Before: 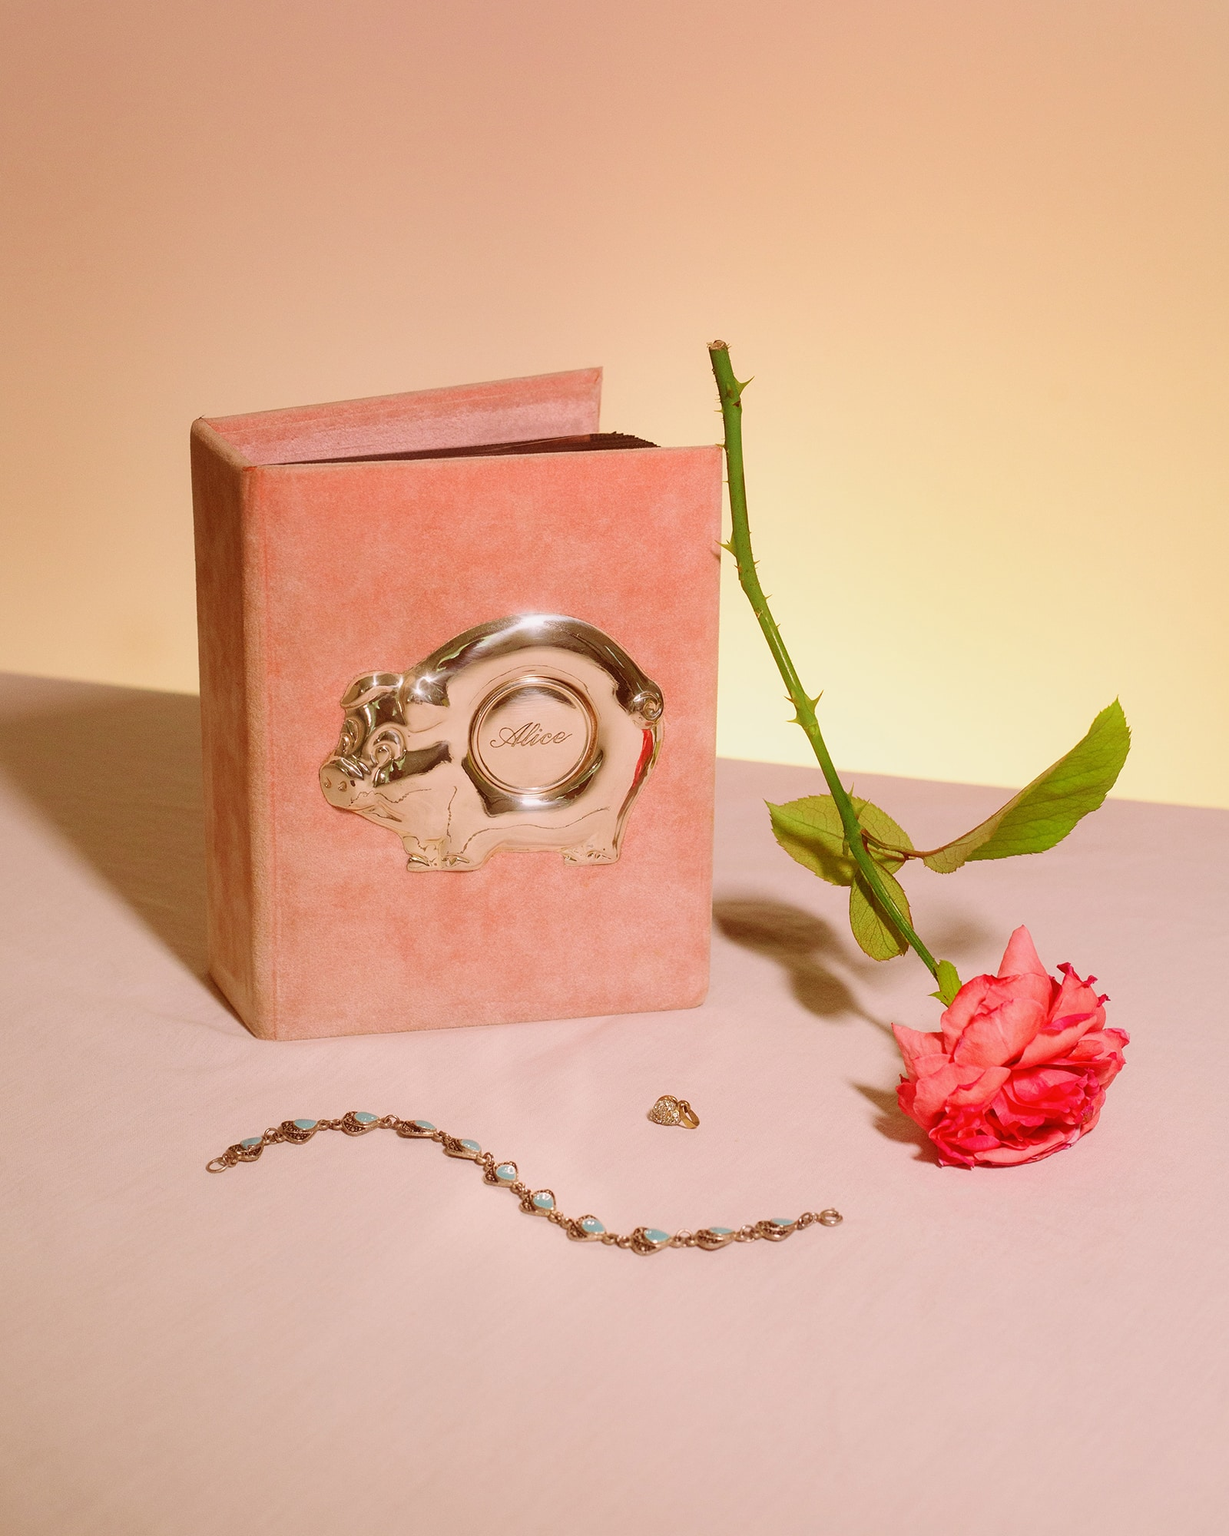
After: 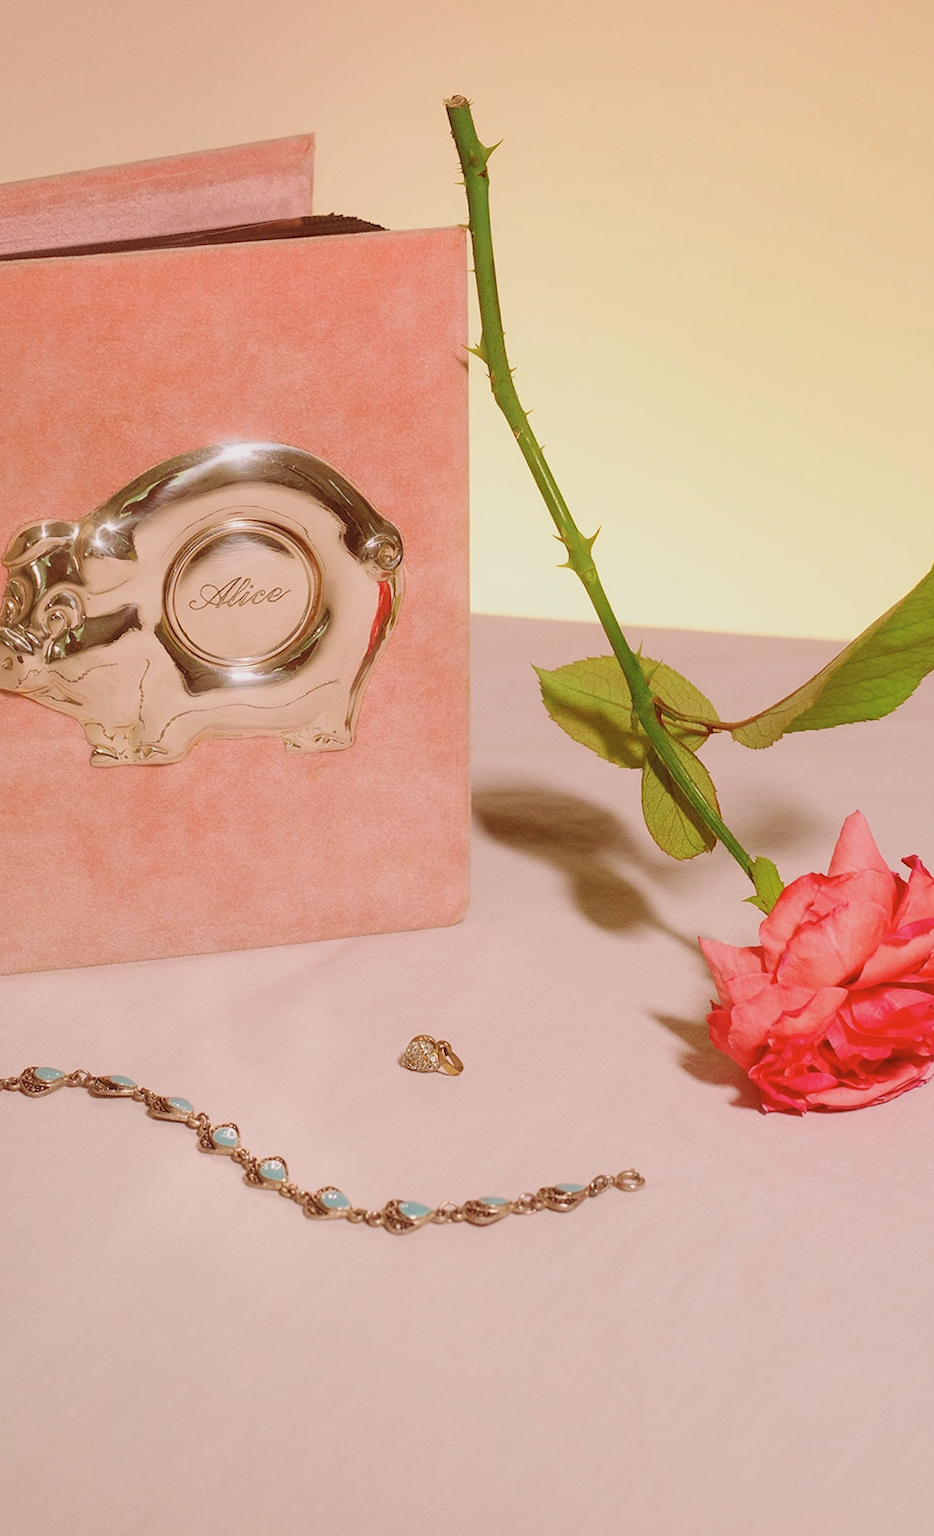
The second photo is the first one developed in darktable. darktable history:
white balance: emerald 1
rotate and perspective: rotation -1.75°, automatic cropping off
contrast brightness saturation: contrast -0.1, saturation -0.1
crop and rotate: left 28.256%, top 17.734%, right 12.656%, bottom 3.573%
